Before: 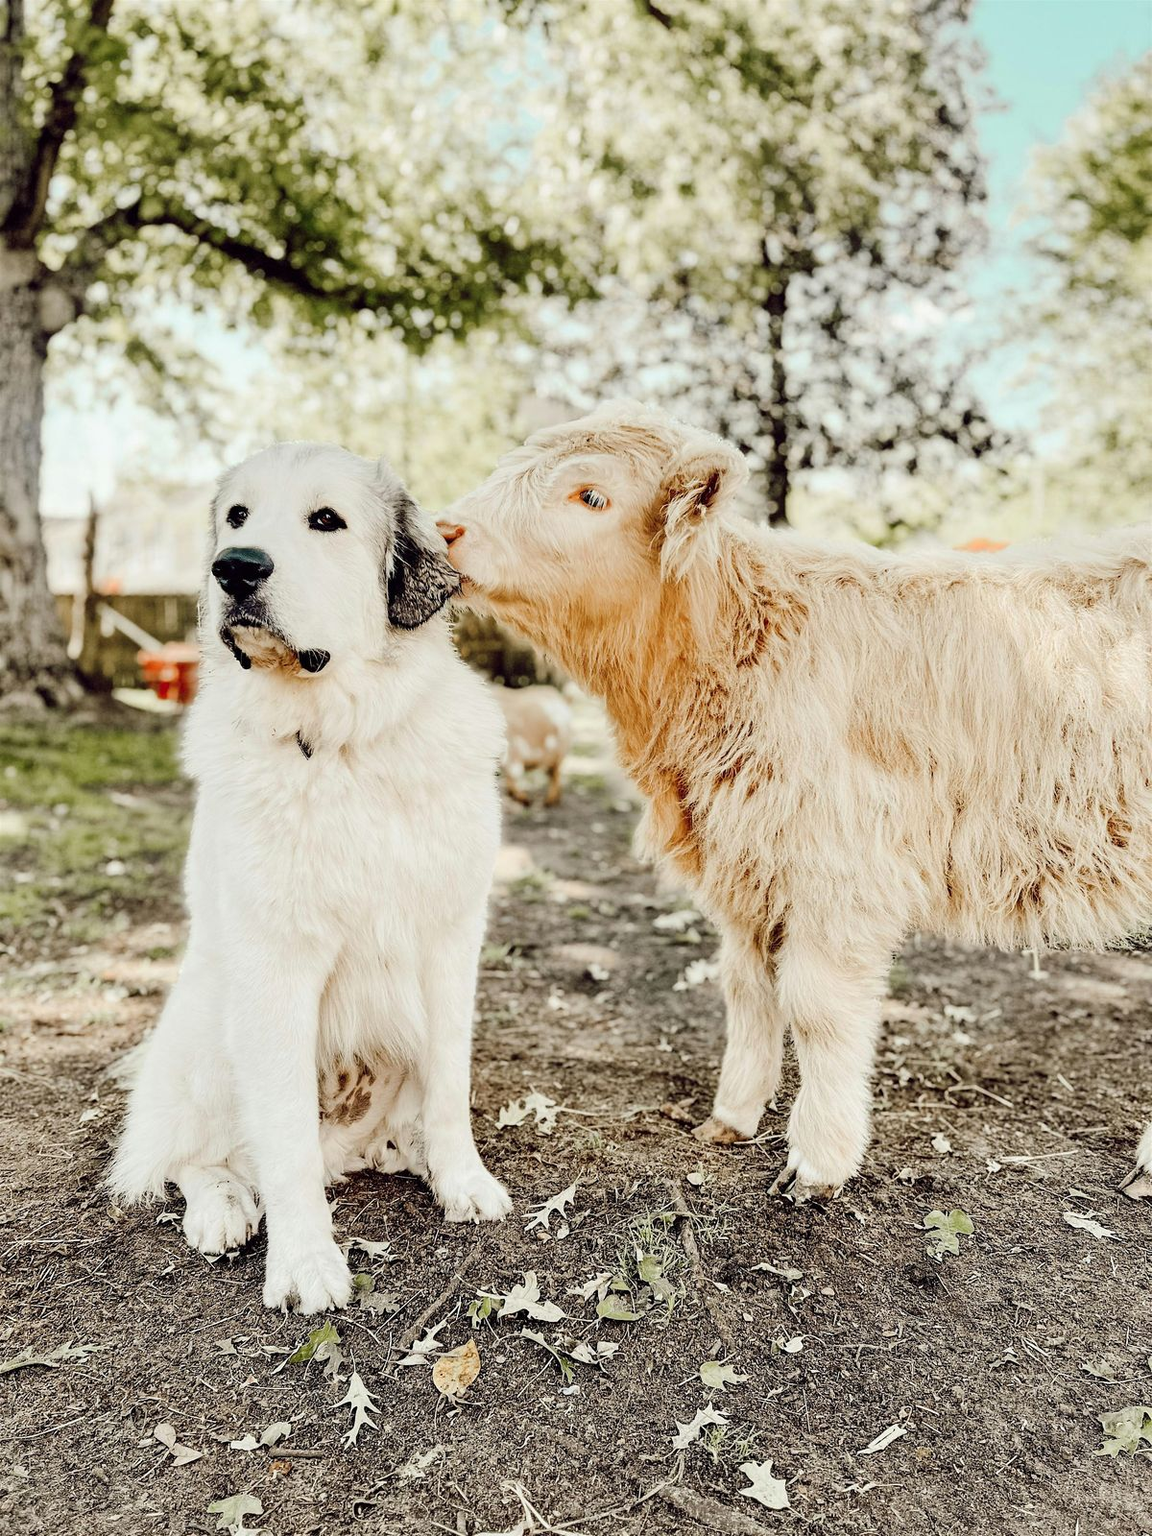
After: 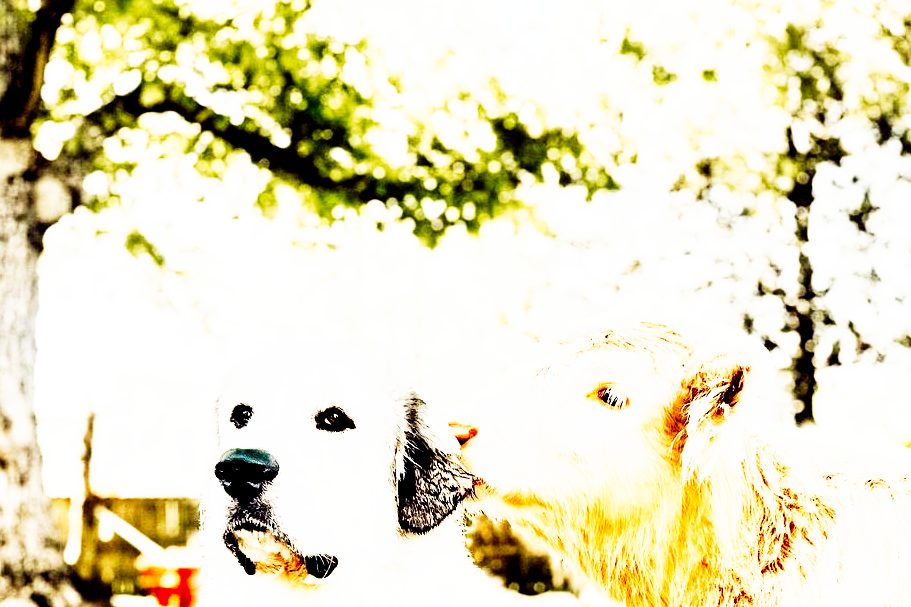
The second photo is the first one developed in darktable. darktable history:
crop: left 0.566%, top 7.643%, right 23.501%, bottom 54.369%
tone curve: curves: ch0 [(0, 0) (0.003, 0) (0.011, 0.001) (0.025, 0.002) (0.044, 0.004) (0.069, 0.006) (0.1, 0.009) (0.136, 0.03) (0.177, 0.076) (0.224, 0.13) (0.277, 0.202) (0.335, 0.28) (0.399, 0.367) (0.468, 0.46) (0.543, 0.562) (0.623, 0.67) (0.709, 0.787) (0.801, 0.889) (0.898, 0.972) (1, 1)], preserve colors none
base curve: curves: ch0 [(0, 0) (0.007, 0.004) (0.027, 0.03) (0.046, 0.07) (0.207, 0.54) (0.442, 0.872) (0.673, 0.972) (1, 1)], preserve colors none
